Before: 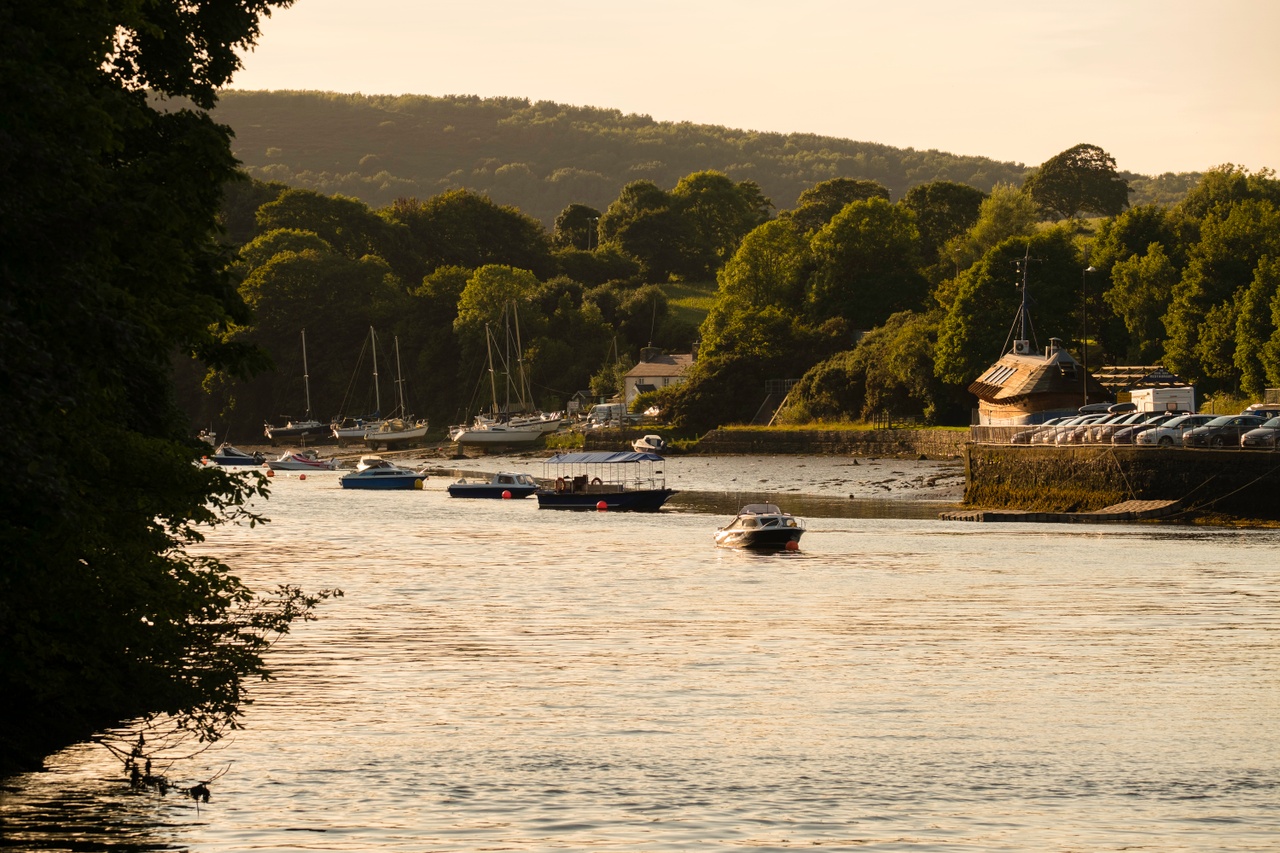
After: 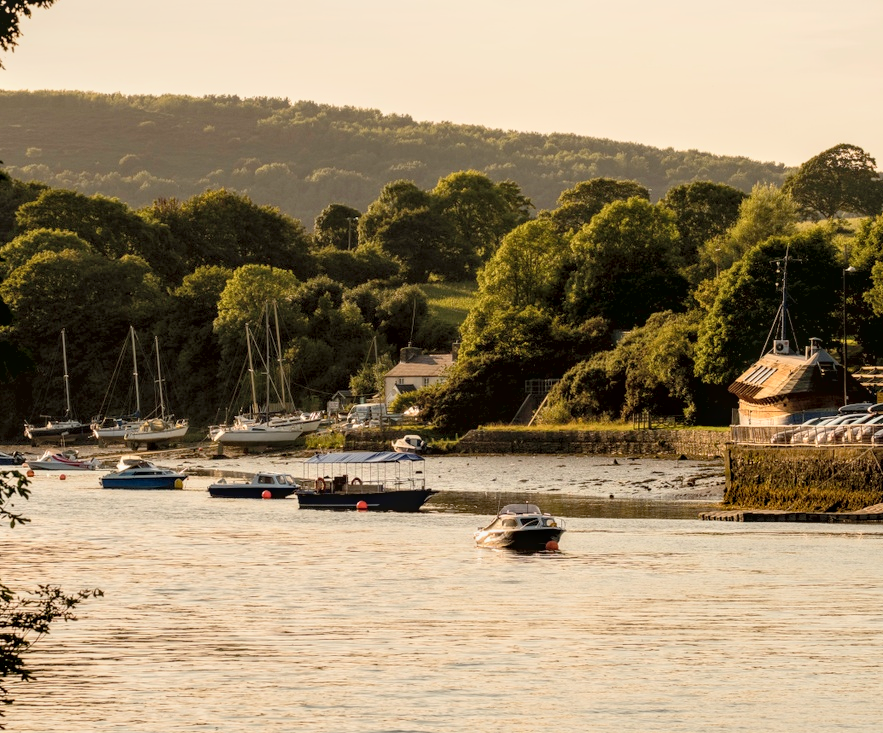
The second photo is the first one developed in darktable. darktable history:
contrast brightness saturation: contrast 0.139, brightness 0.229
crop: left 18.766%, right 12.202%, bottom 14.017%
exposure: black level correction 0.009, exposure -0.162 EV, compensate highlight preservation false
local contrast: on, module defaults
